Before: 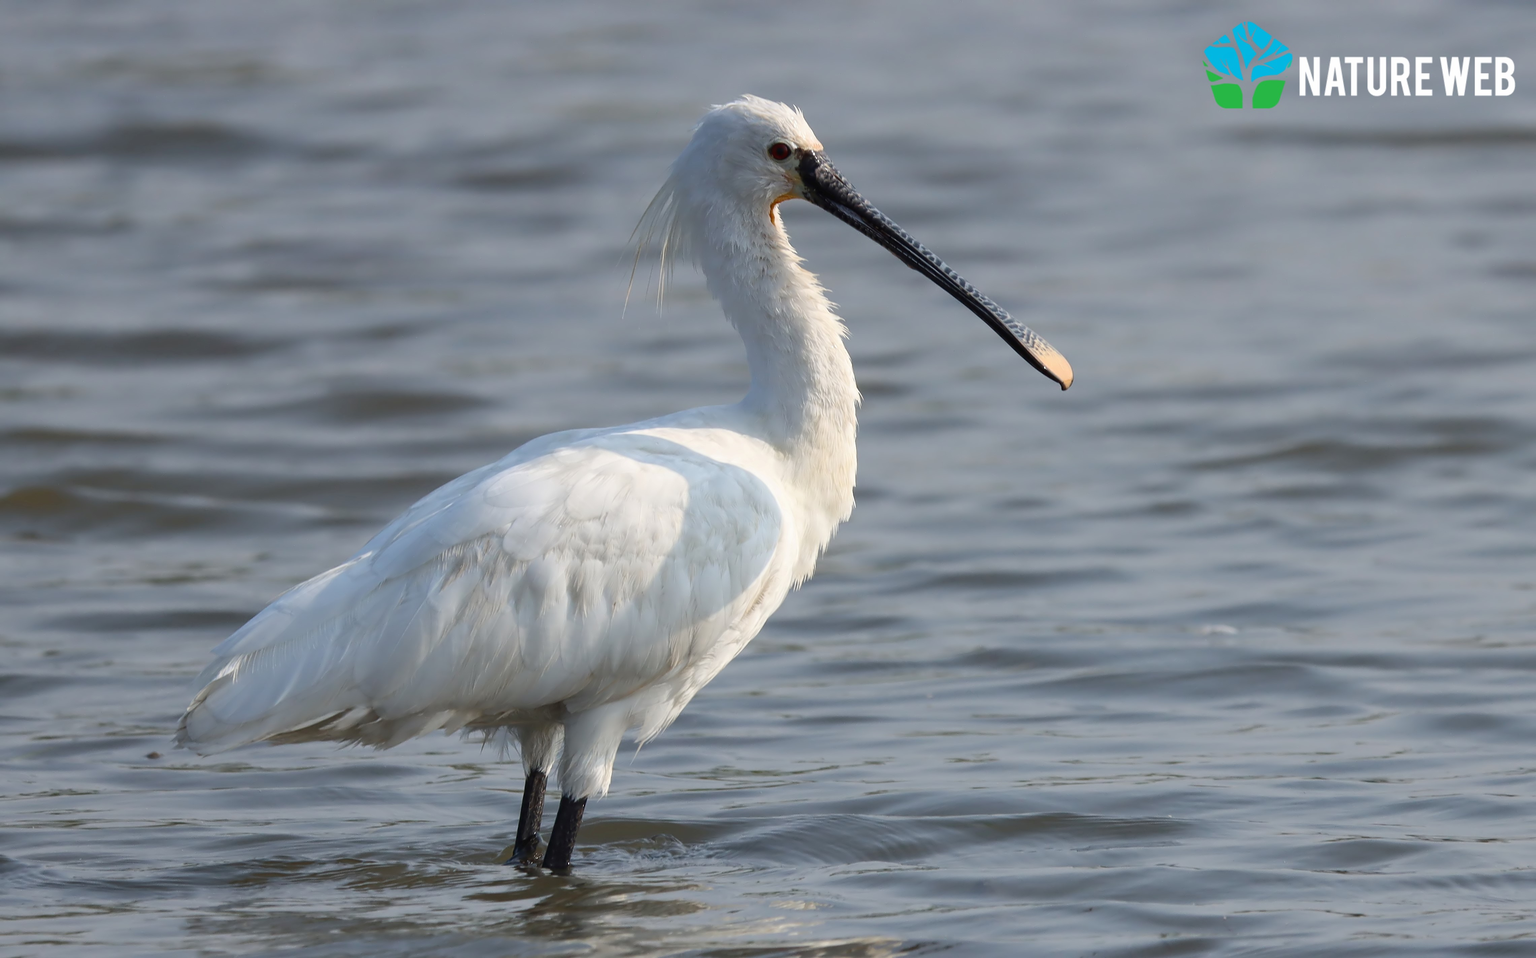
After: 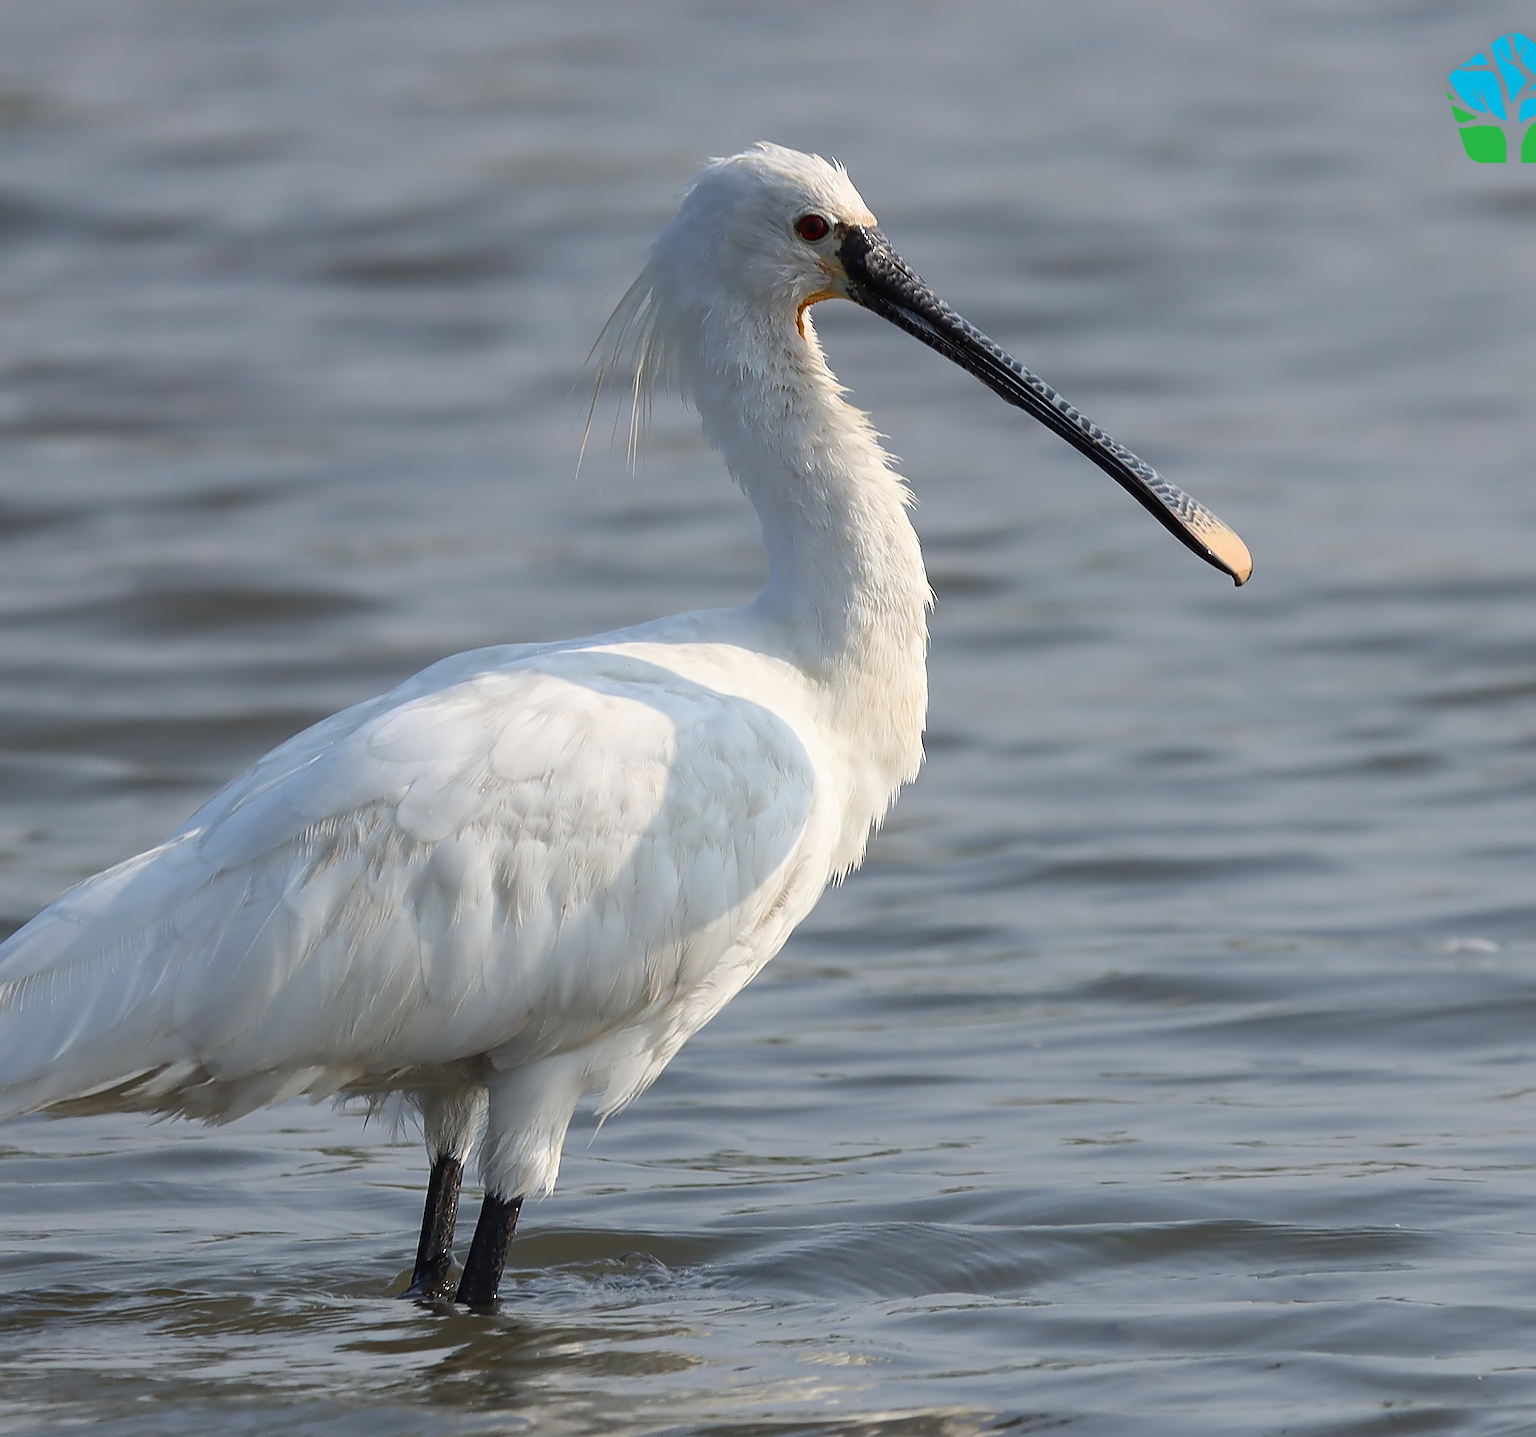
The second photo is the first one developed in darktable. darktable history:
crop and rotate: left 15.546%, right 17.787%
sharpen: amount 1
